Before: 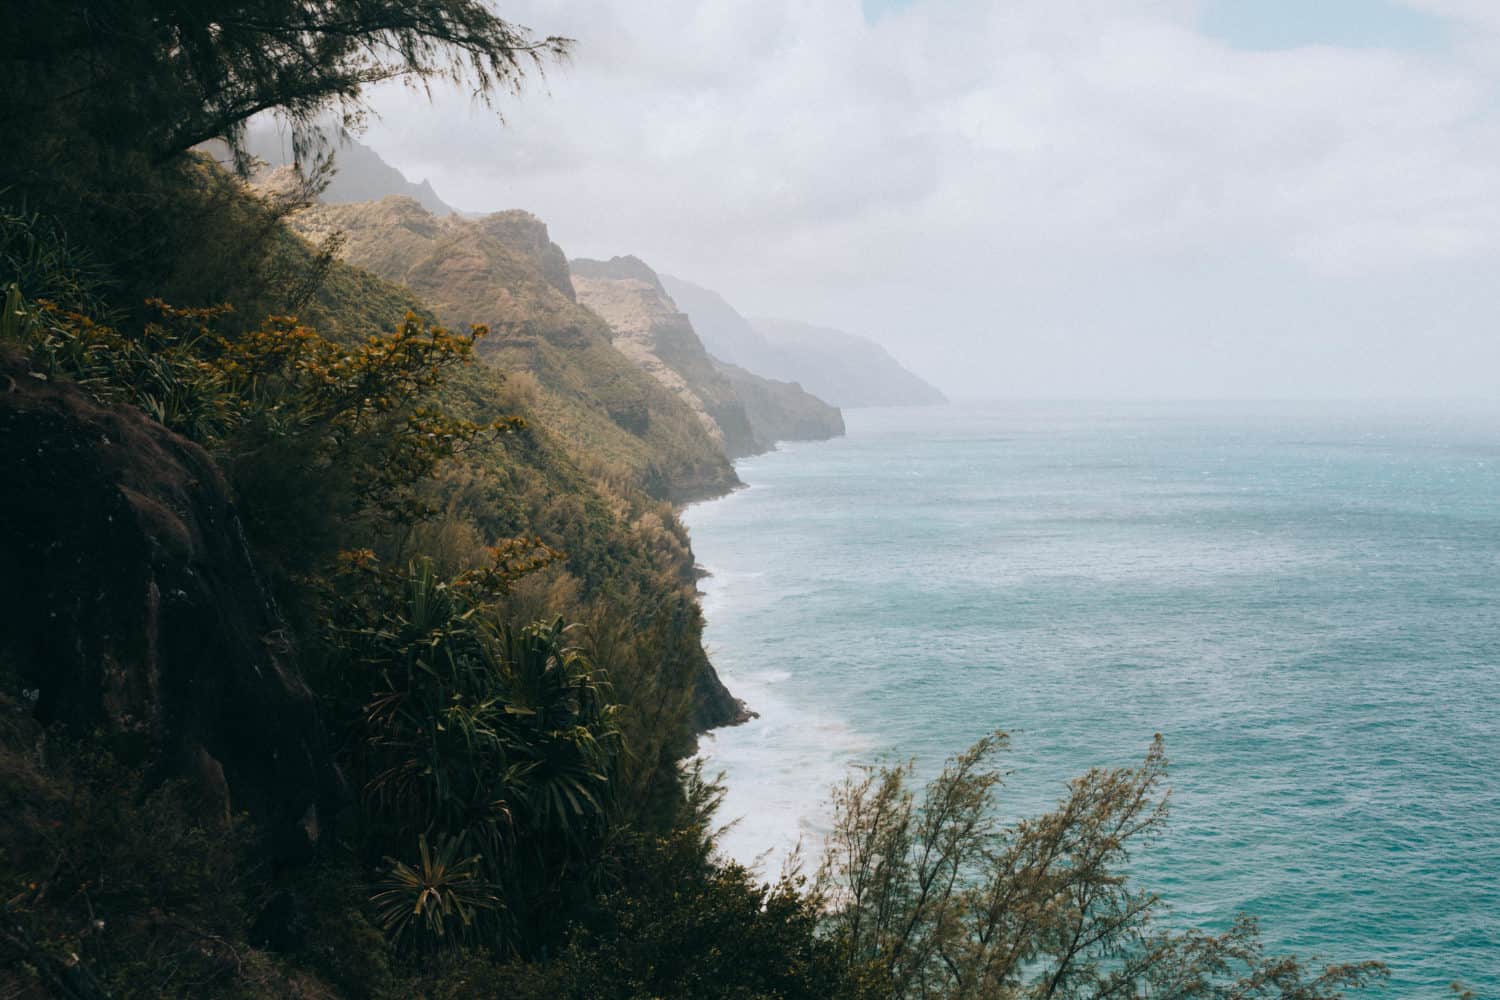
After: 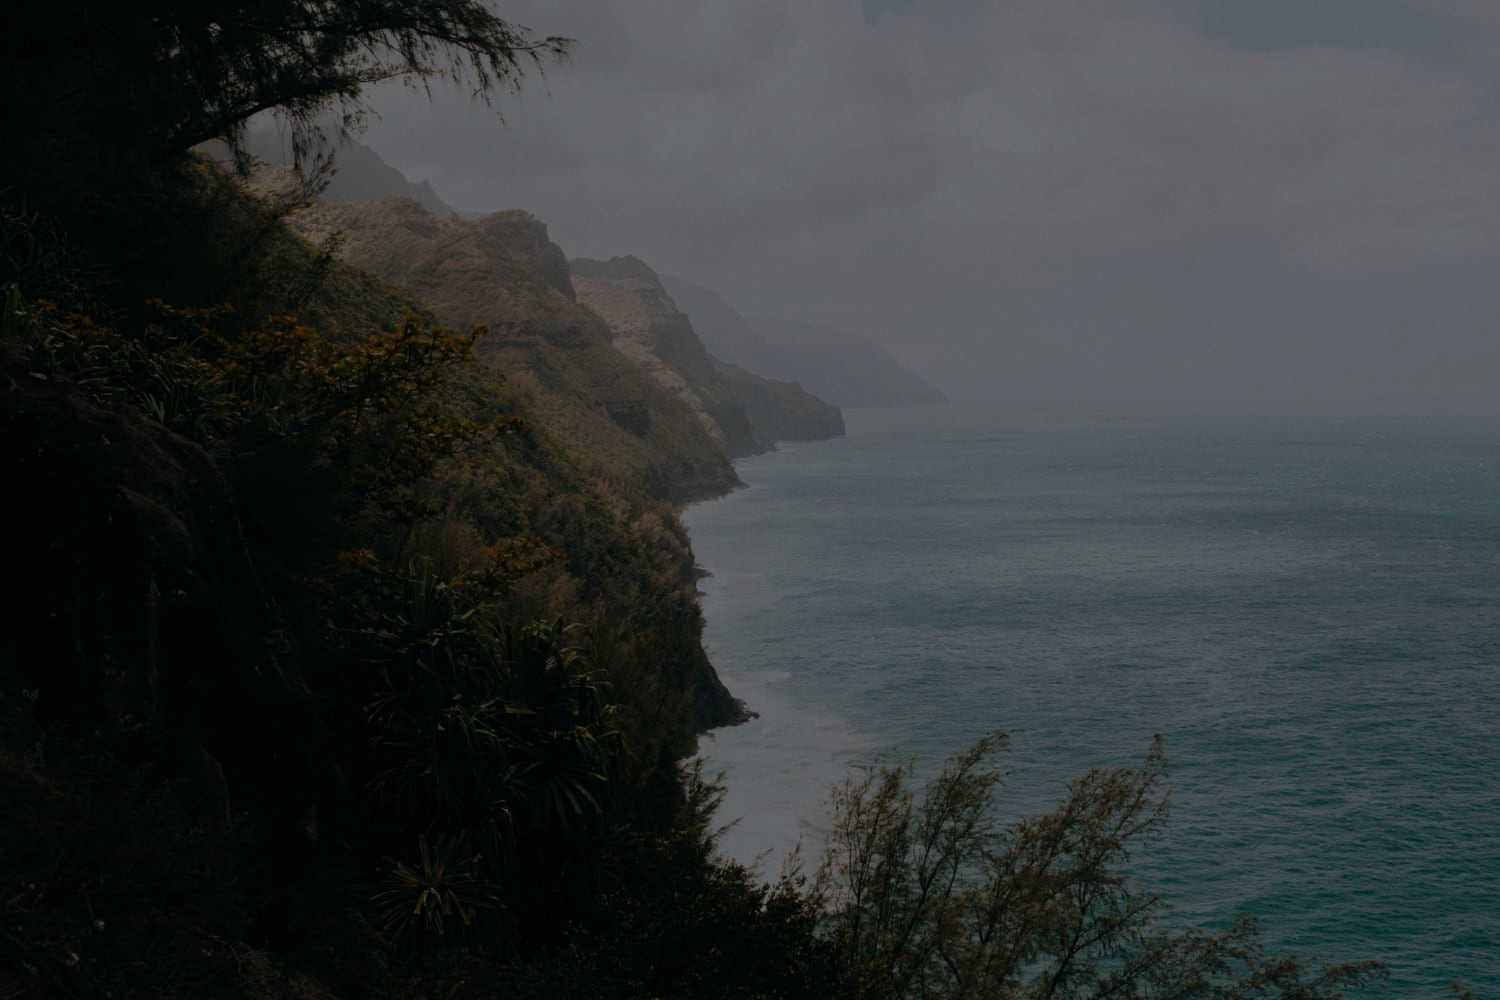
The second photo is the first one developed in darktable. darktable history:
exposure: exposure -2.446 EV
